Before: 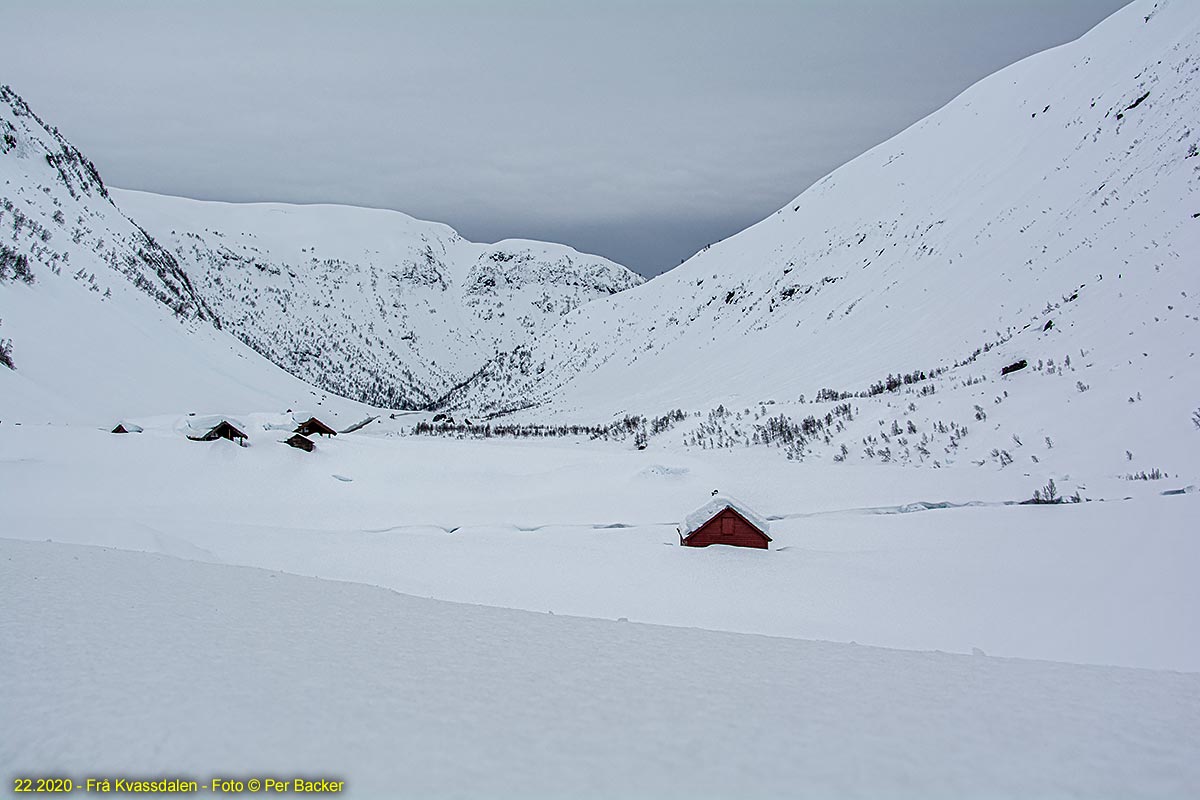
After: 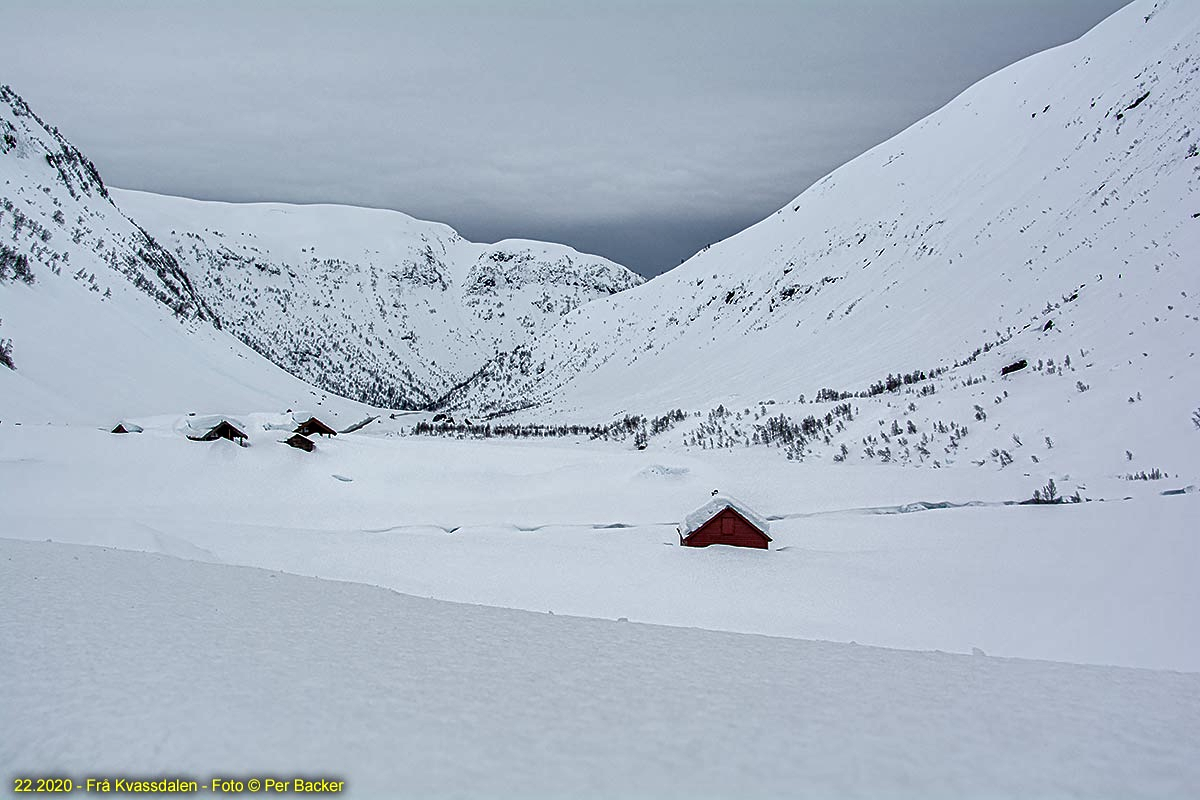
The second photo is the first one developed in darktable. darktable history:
local contrast: mode bilateral grid, contrast 24, coarseness 59, detail 152%, midtone range 0.2
